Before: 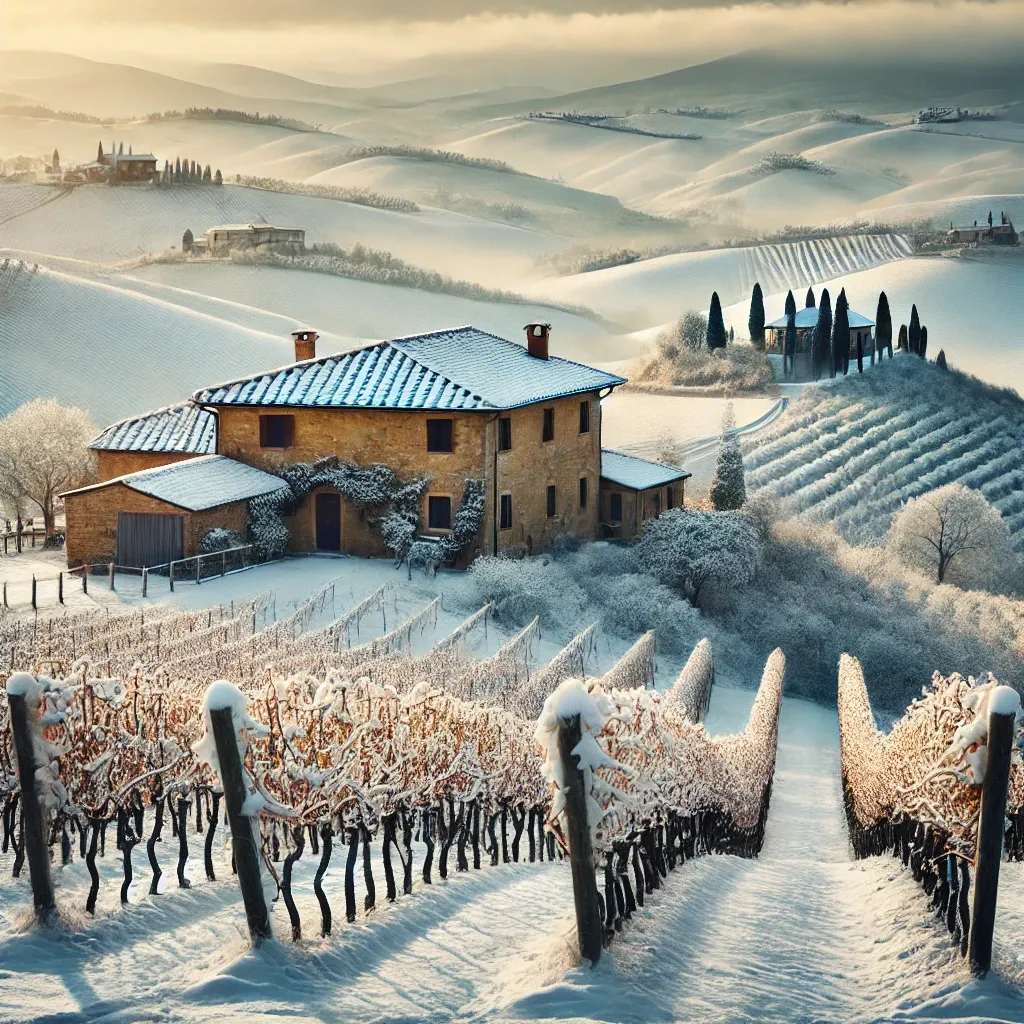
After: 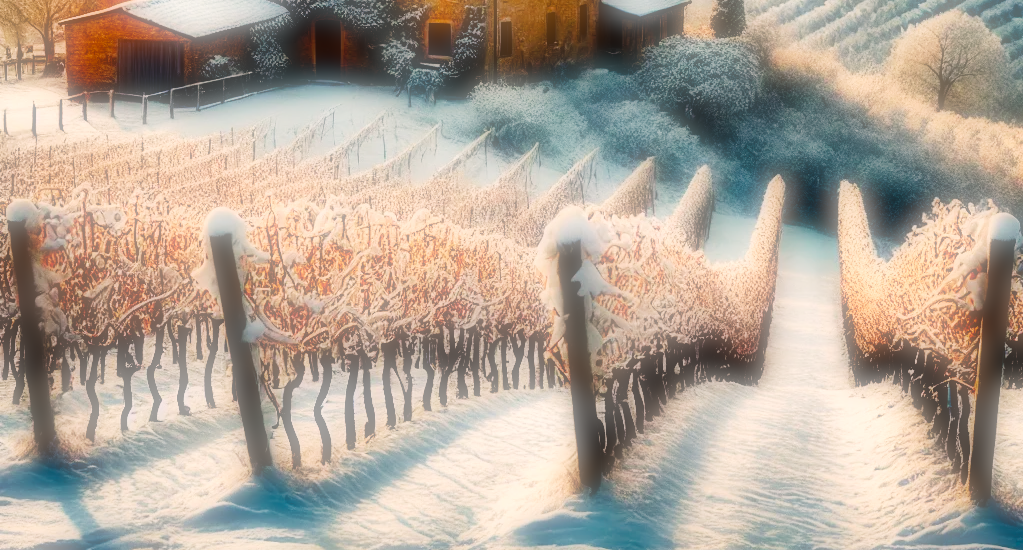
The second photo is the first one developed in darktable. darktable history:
white balance: red 1.127, blue 0.943
tone curve: curves: ch0 [(0, 0) (0.003, 0.068) (0.011, 0.068) (0.025, 0.068) (0.044, 0.068) (0.069, 0.072) (0.1, 0.072) (0.136, 0.077) (0.177, 0.095) (0.224, 0.126) (0.277, 0.2) (0.335, 0.3) (0.399, 0.407) (0.468, 0.52) (0.543, 0.624) (0.623, 0.721) (0.709, 0.811) (0.801, 0.88) (0.898, 0.942) (1, 1)], preserve colors none
levels: mode automatic, black 0.023%, white 99.97%, levels [0.062, 0.494, 0.925]
crop and rotate: top 46.237%
contrast brightness saturation: saturation 0.5
soften: on, module defaults
